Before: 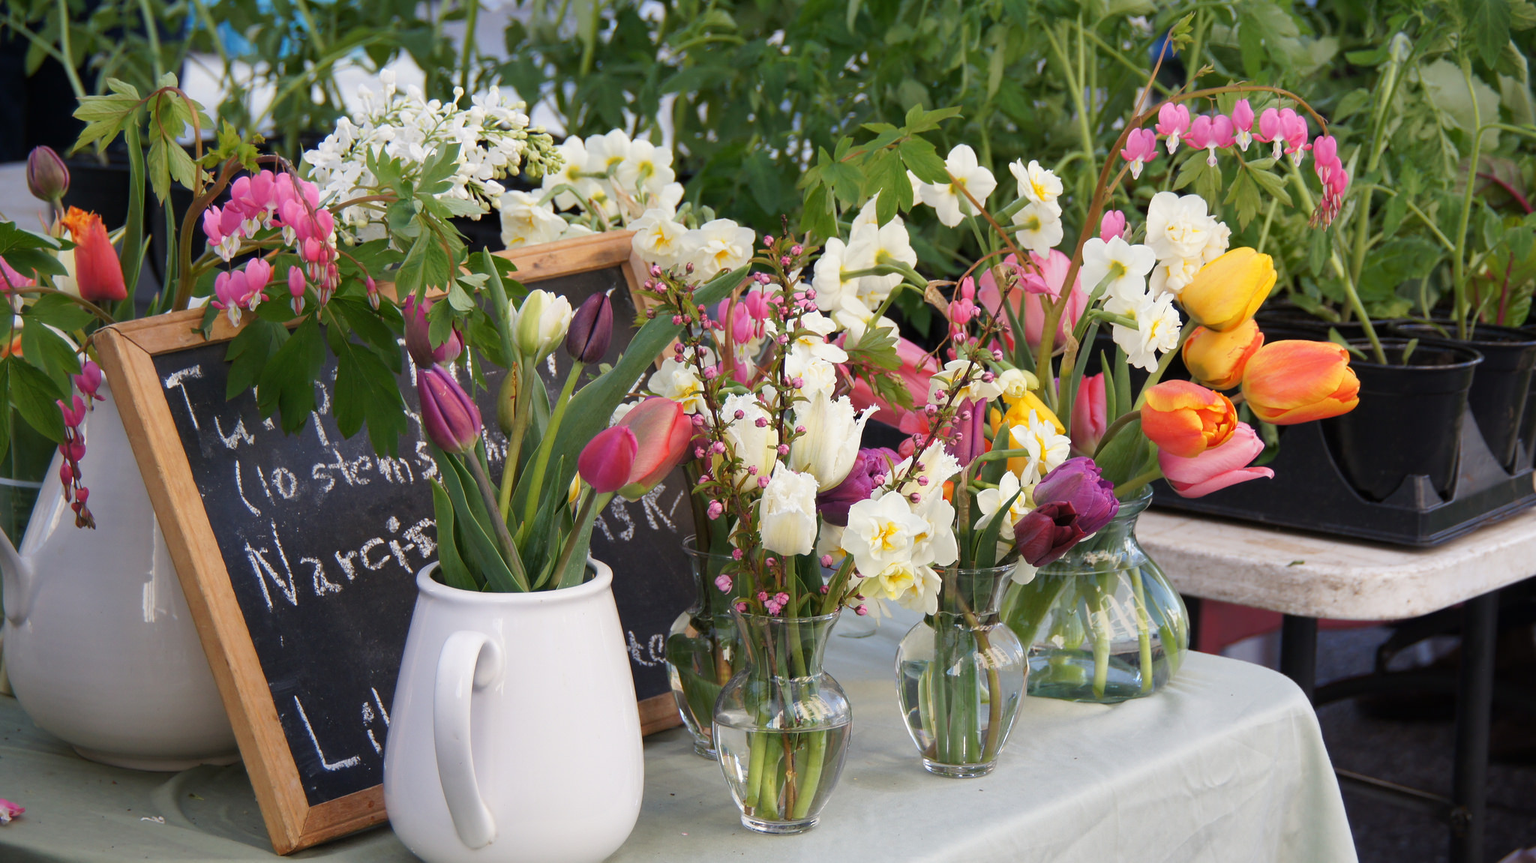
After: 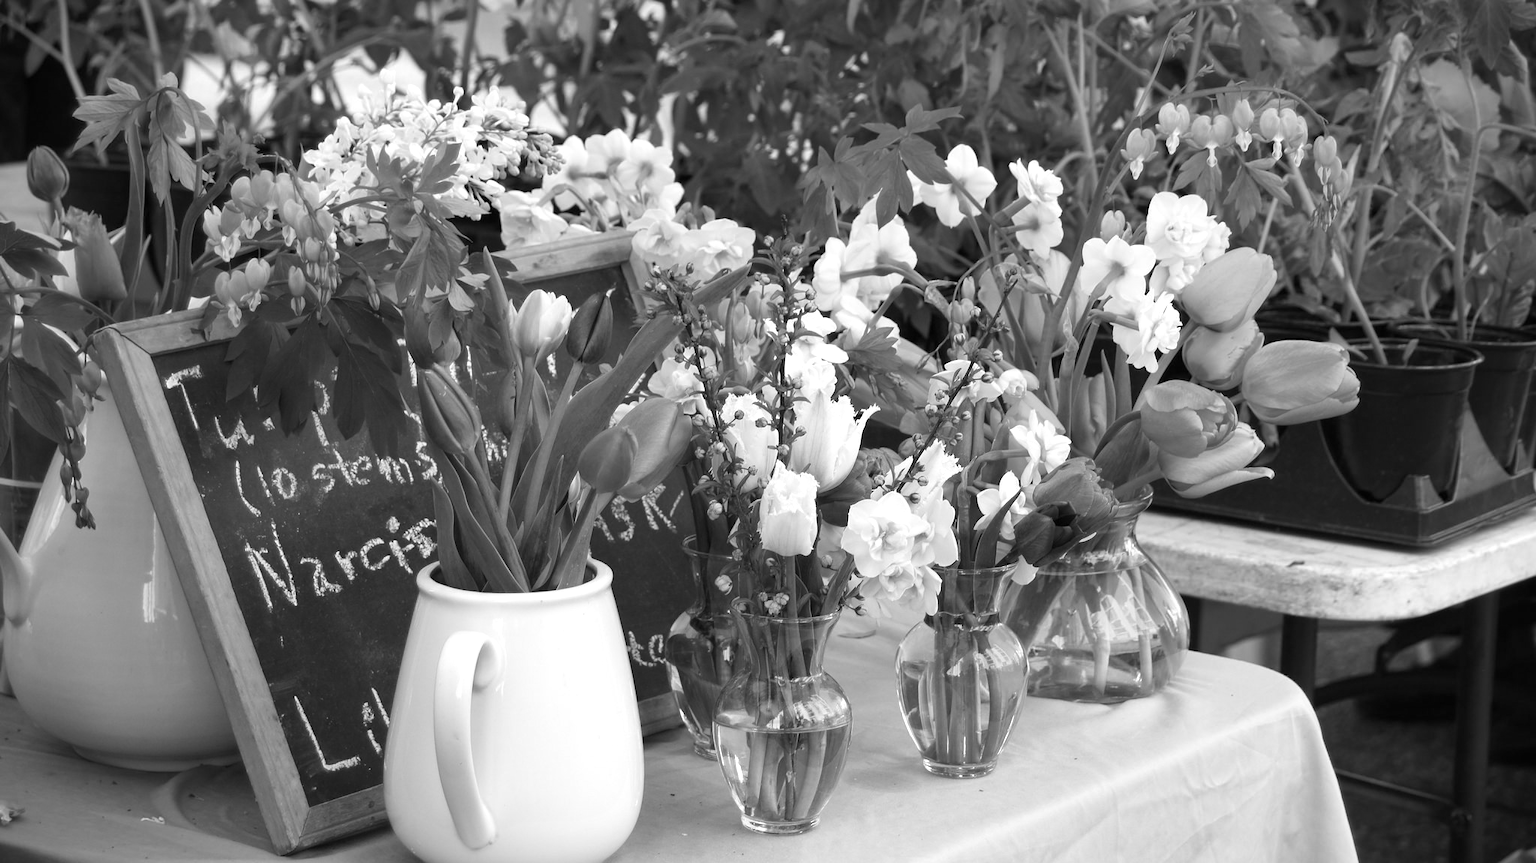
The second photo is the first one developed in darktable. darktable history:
vignetting: fall-off start 97.21%, brightness -0.557, saturation -0.001, width/height ratio 1.18
color calibration: output gray [0.267, 0.423, 0.267, 0], illuminant as shot in camera, x 0.464, y 0.417, temperature 2666.32 K
